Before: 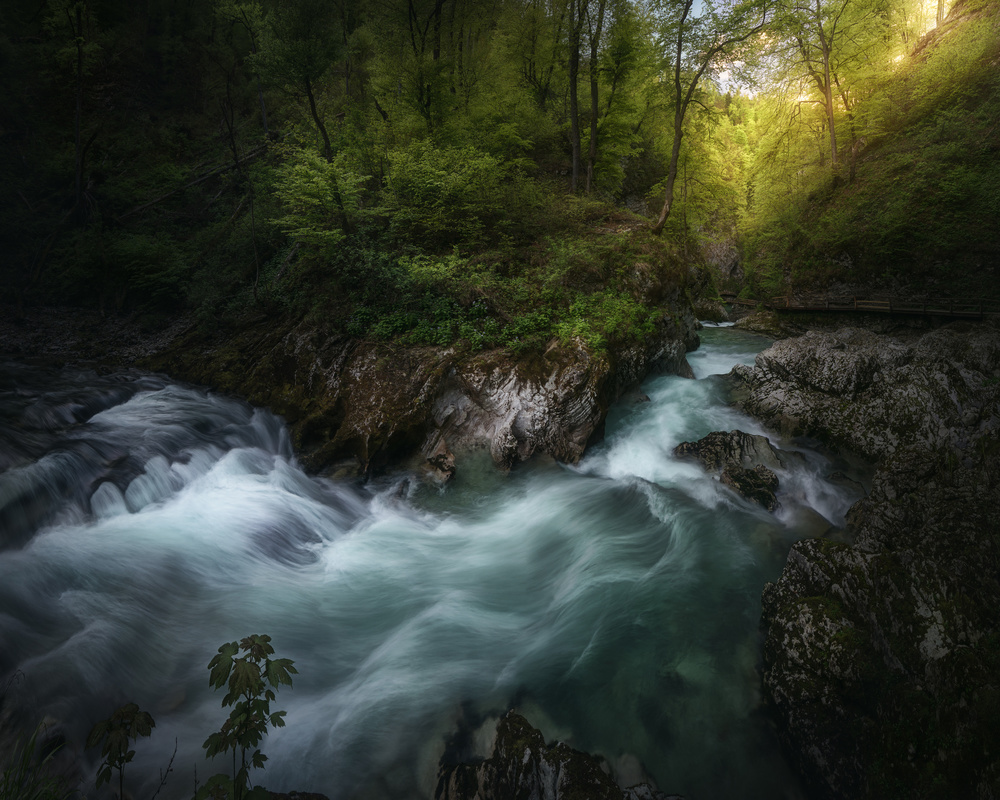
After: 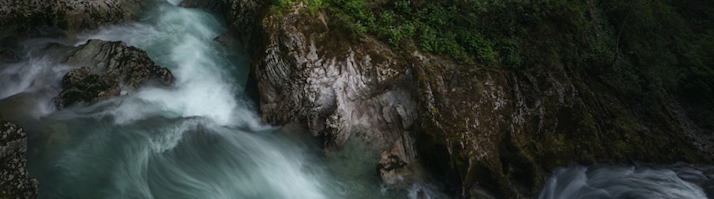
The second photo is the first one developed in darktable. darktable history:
crop and rotate: angle 16.12°, top 30.835%, bottom 35.653%
rotate and perspective: rotation -1.68°, lens shift (vertical) -0.146, crop left 0.049, crop right 0.912, crop top 0.032, crop bottom 0.96
grain: coarseness 0.81 ISO, strength 1.34%, mid-tones bias 0%
